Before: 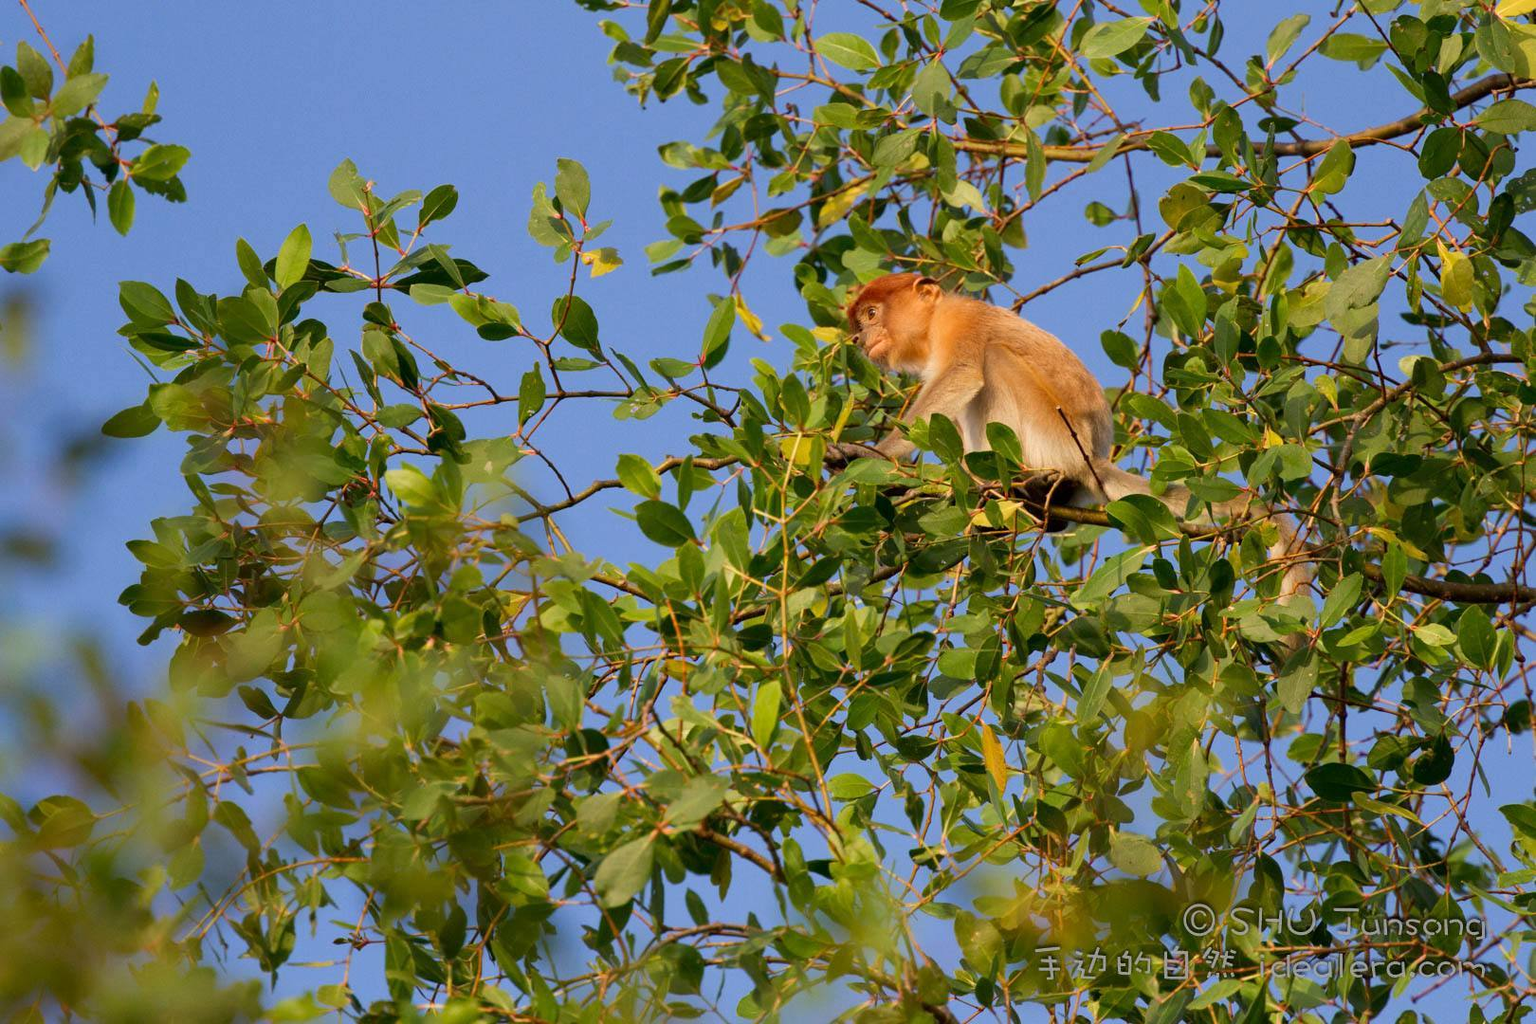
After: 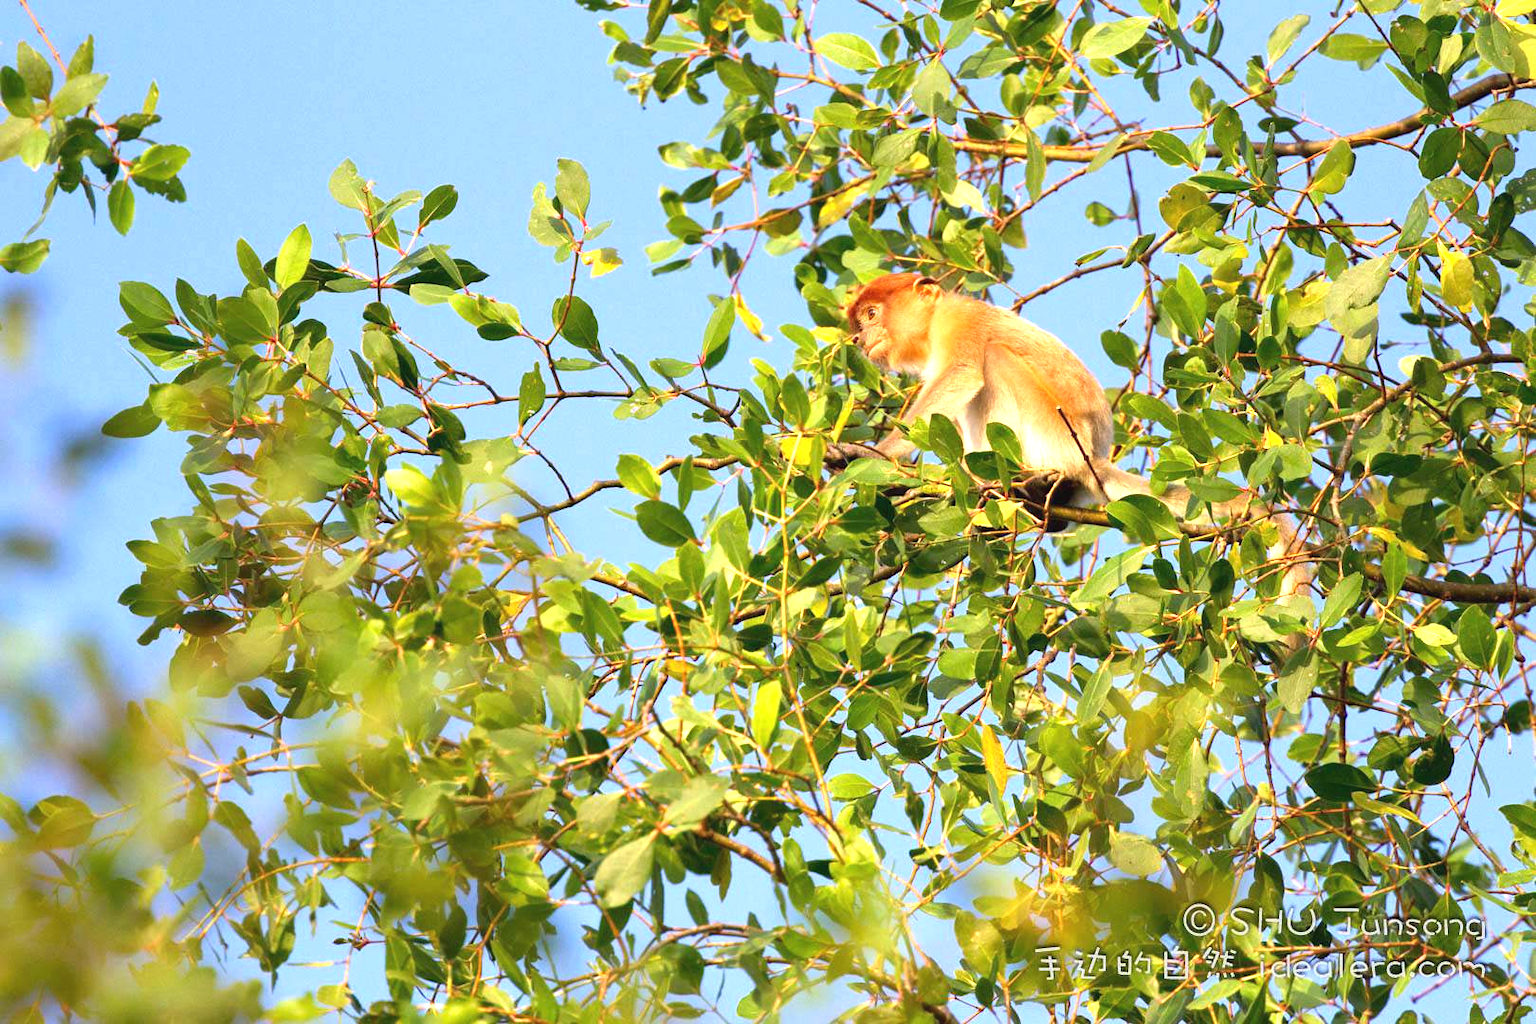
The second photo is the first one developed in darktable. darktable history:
exposure: black level correction -0.002, exposure 1.351 EV, compensate exposure bias true, compensate highlight preservation false
